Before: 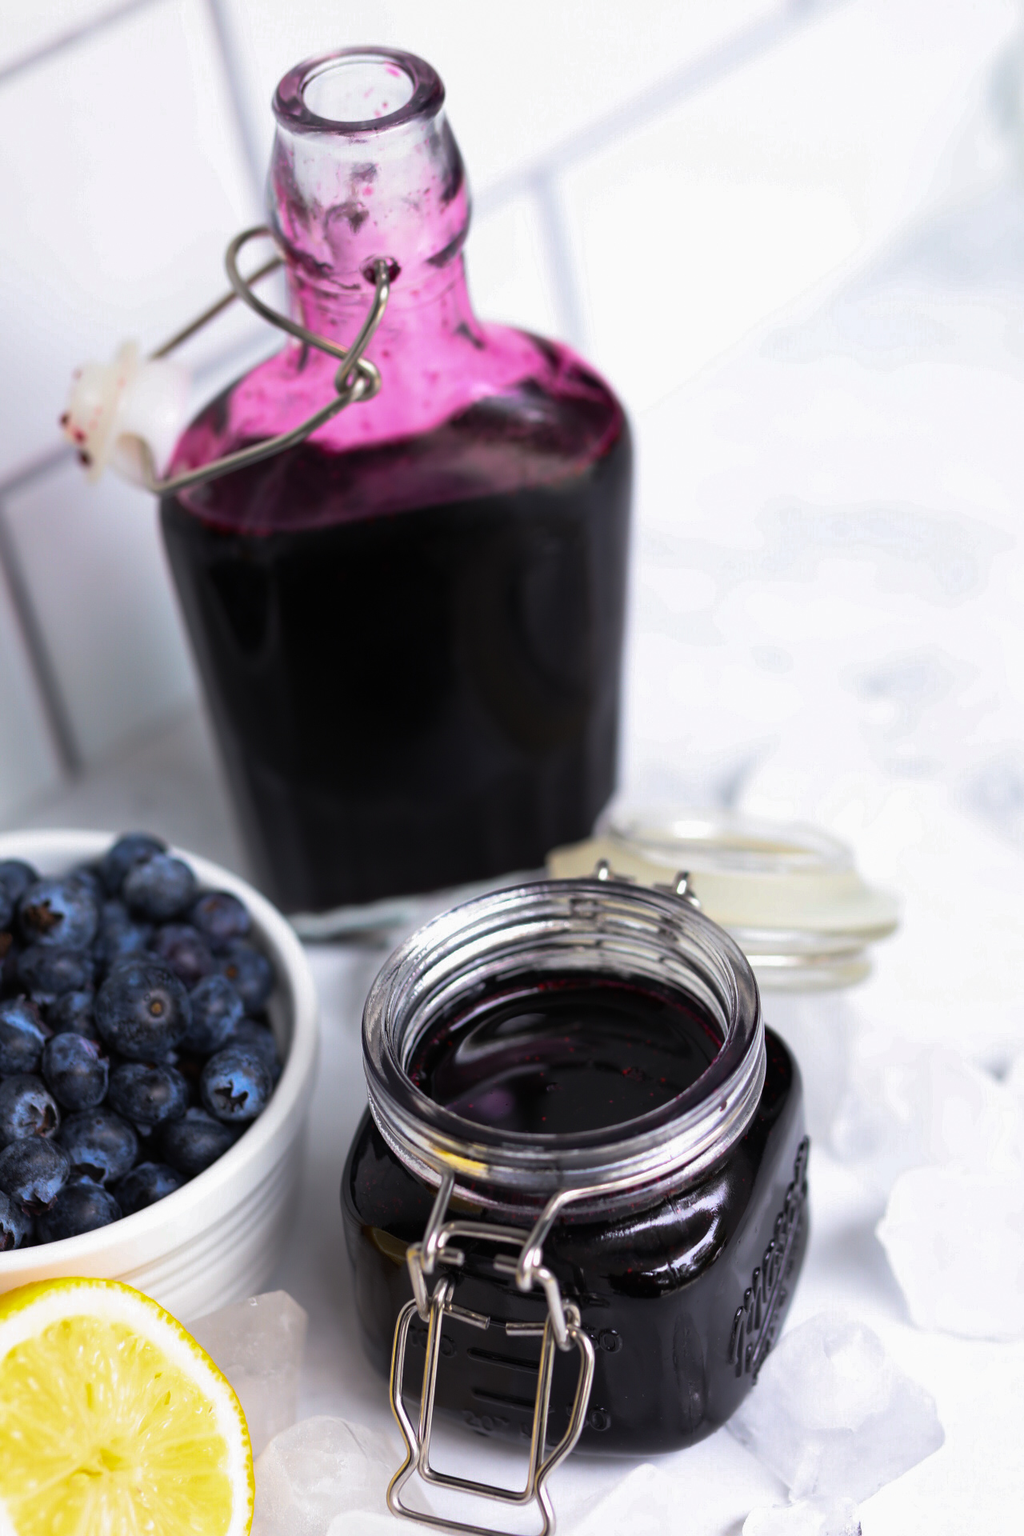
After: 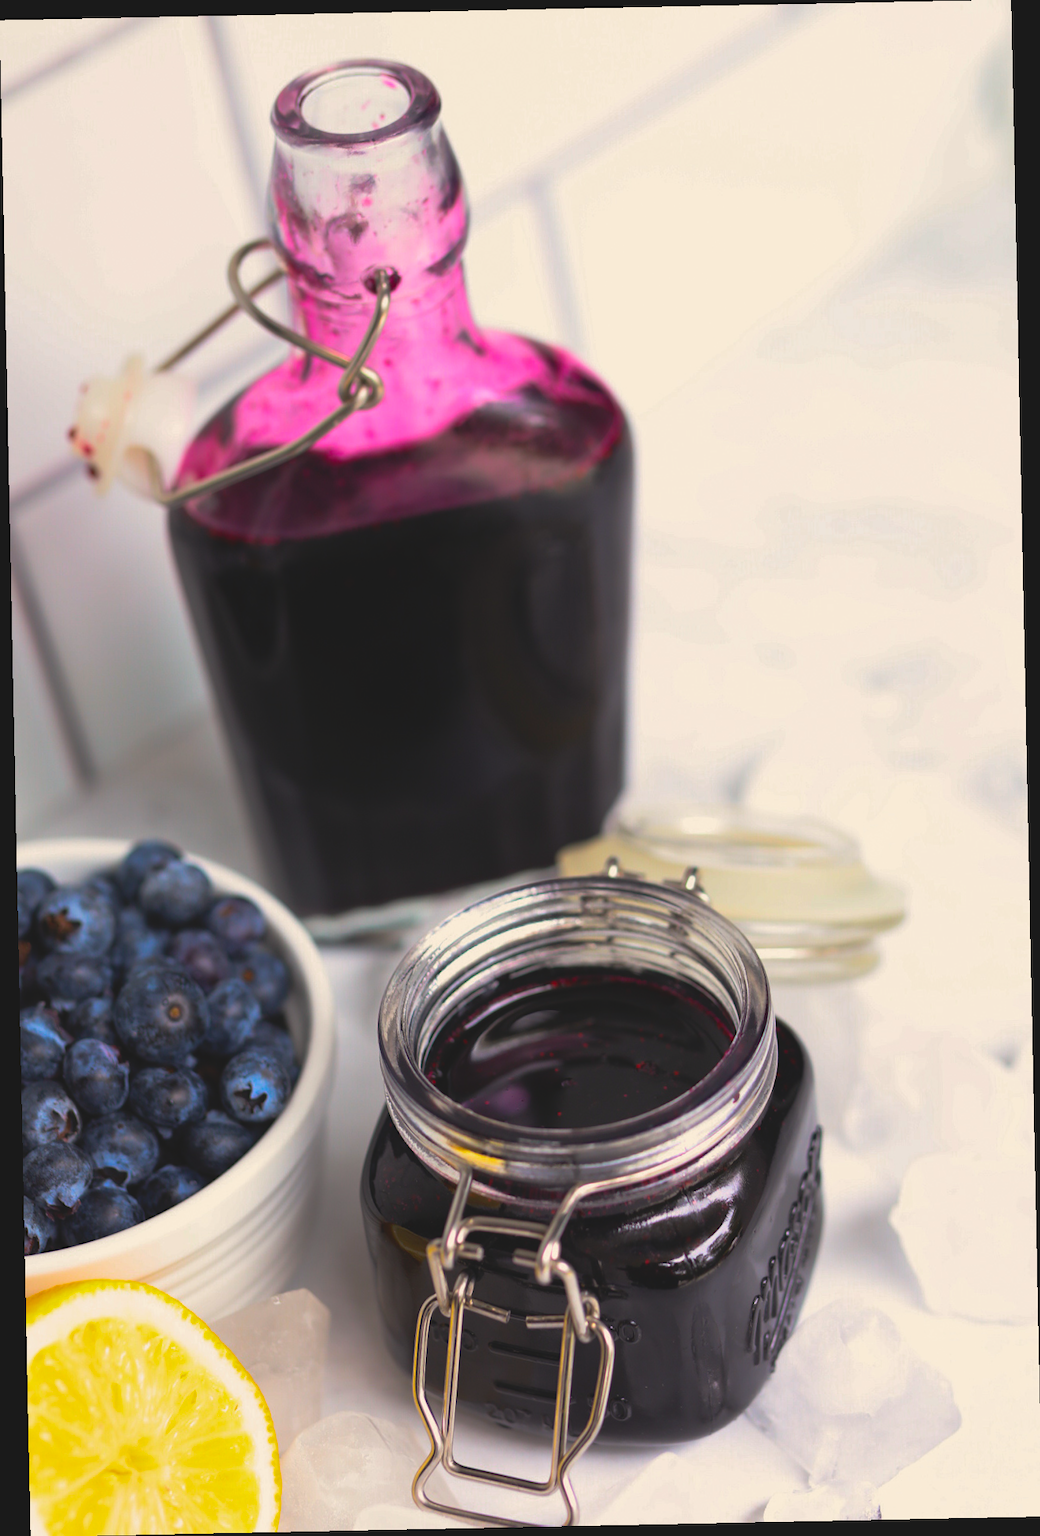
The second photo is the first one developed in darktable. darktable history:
contrast brightness saturation: contrast -0.19, saturation 0.19
exposure: exposure 0.197 EV, compensate highlight preservation false
white balance: red 1.045, blue 0.932
rotate and perspective: rotation -1.17°, automatic cropping off
tone equalizer: on, module defaults
